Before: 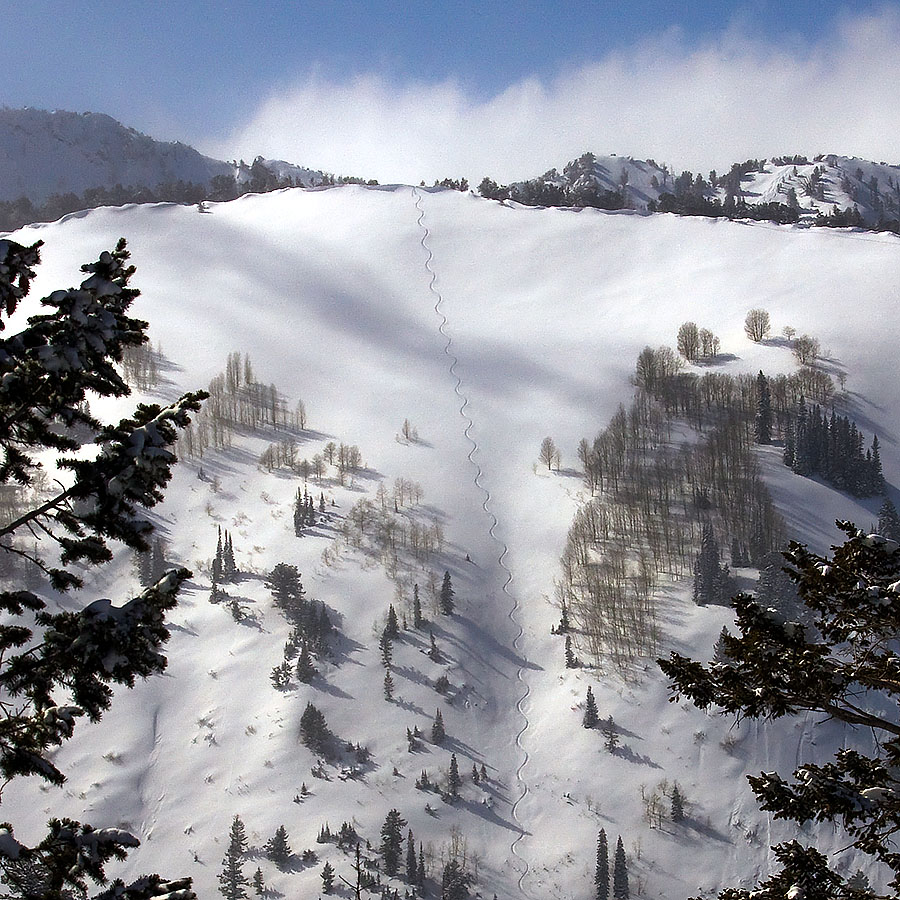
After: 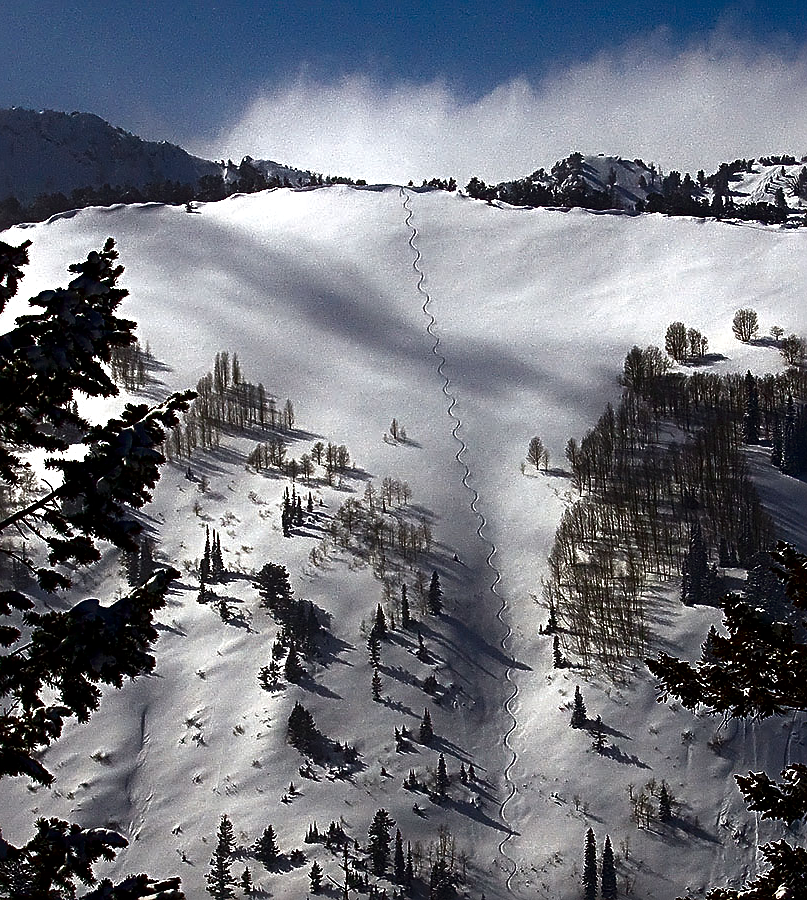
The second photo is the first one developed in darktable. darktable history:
shadows and highlights: shadows 11.33, white point adjustment 1.27, highlights -0.544, soften with gaussian
contrast brightness saturation: brightness -0.507
crop and rotate: left 1.41%, right 8.917%
sharpen: radius 2.989, amount 0.761
